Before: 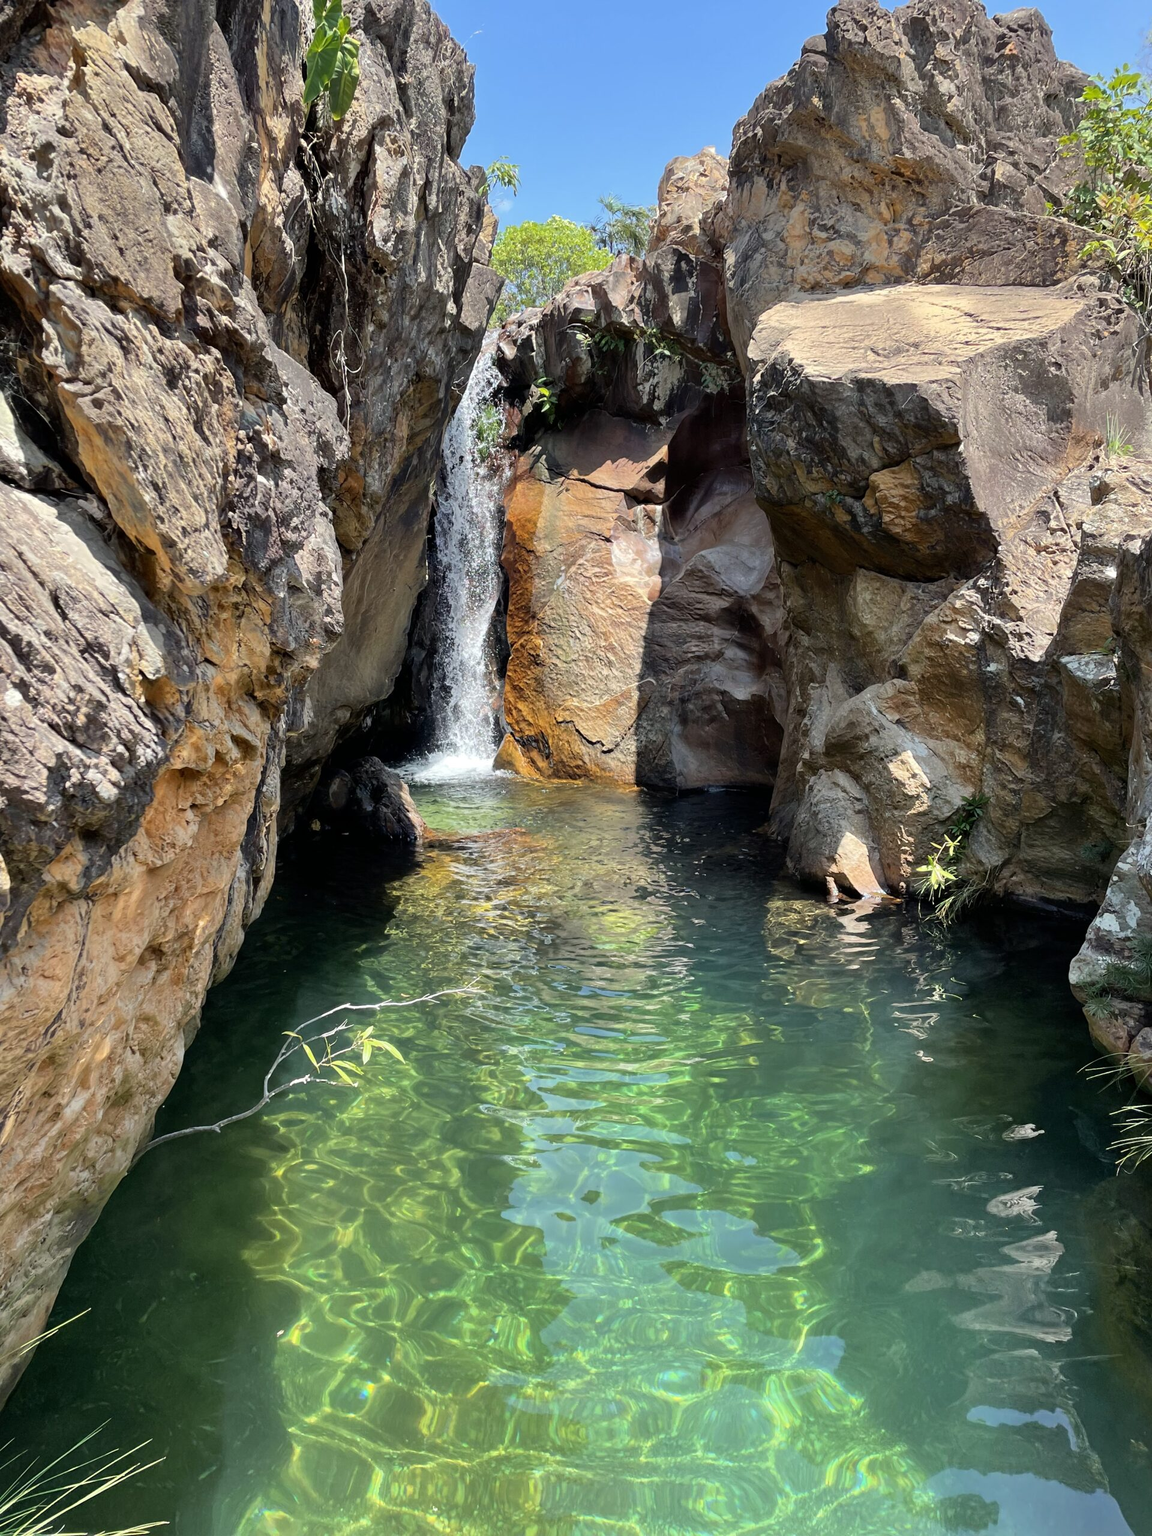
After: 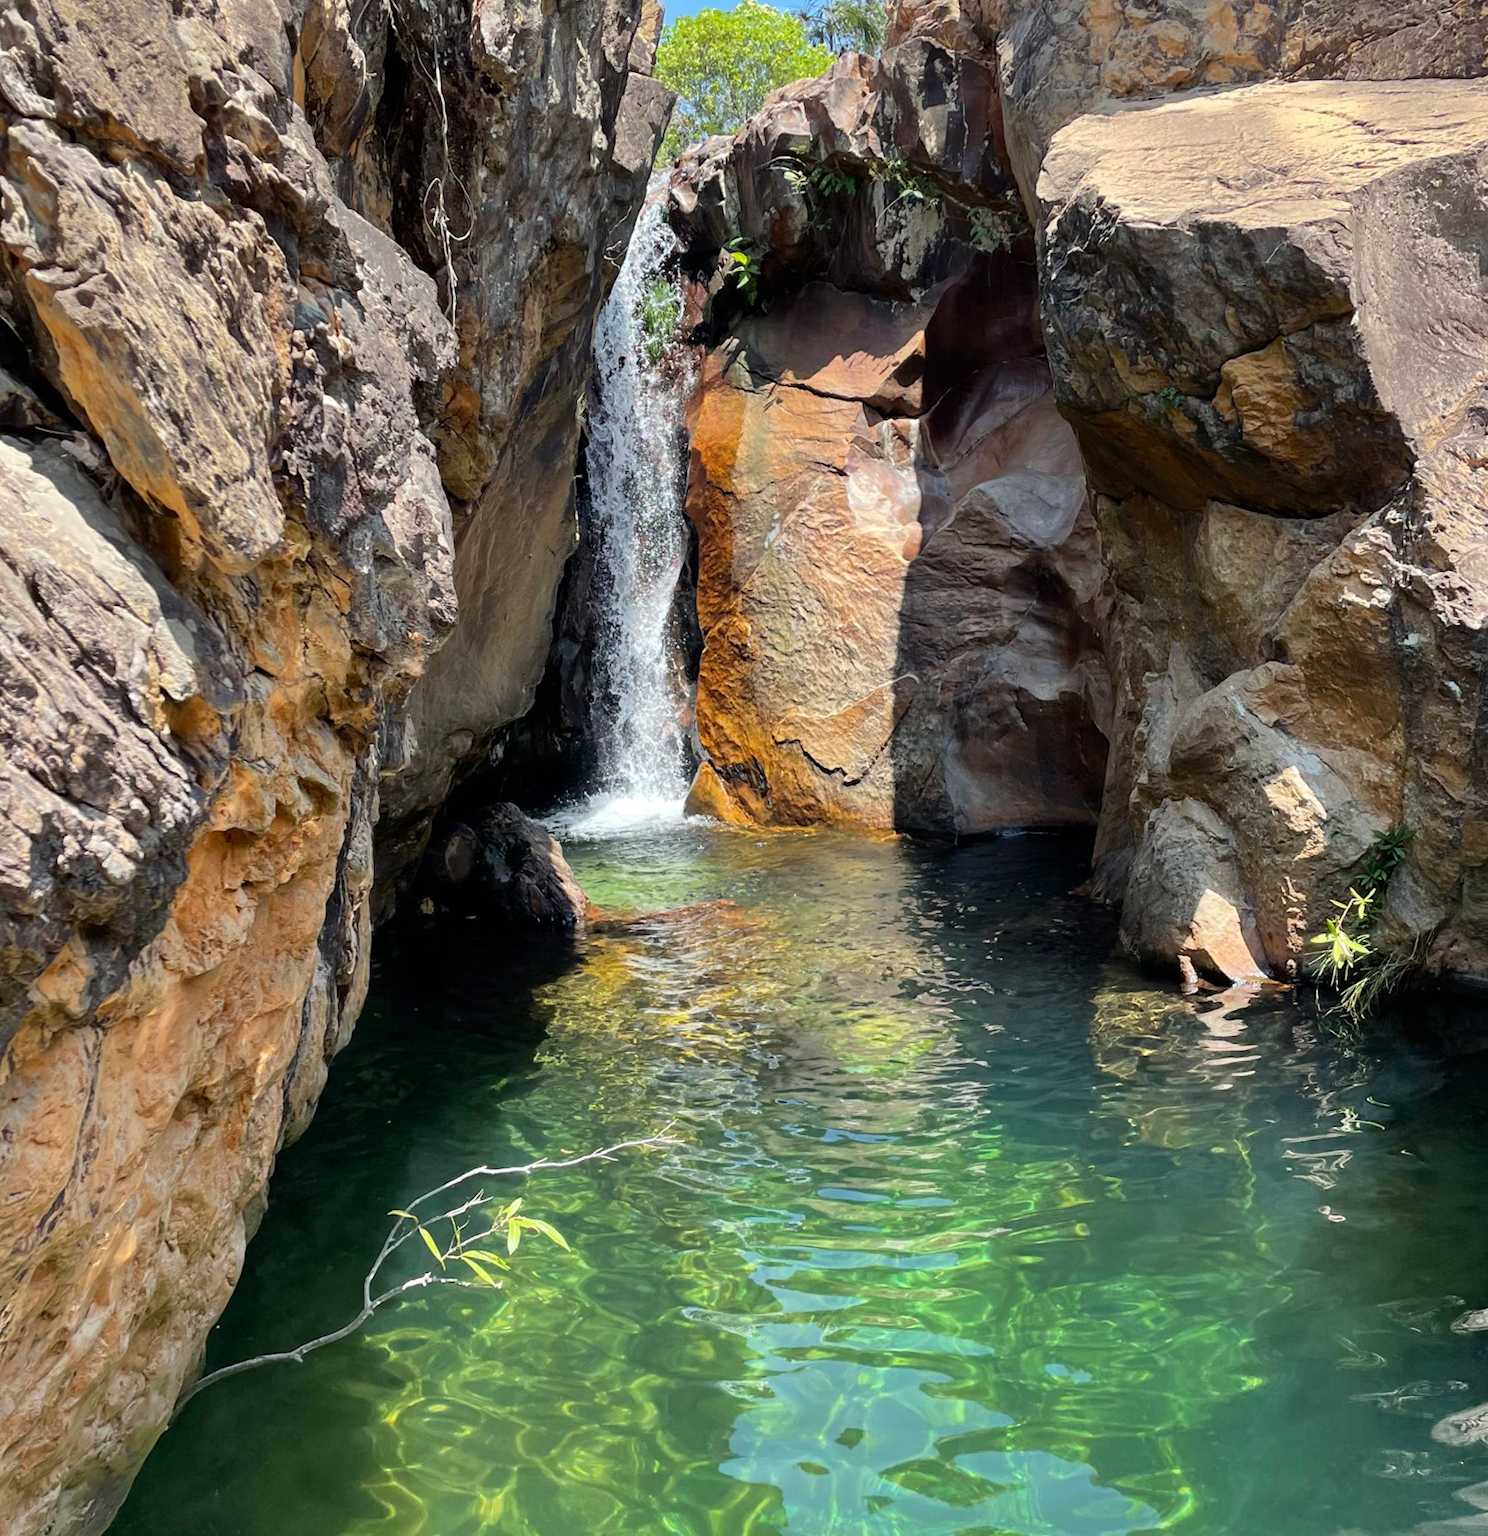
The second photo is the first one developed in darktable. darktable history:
crop and rotate: left 2.425%, top 11.305%, right 9.6%, bottom 15.08%
rotate and perspective: rotation -2°, crop left 0.022, crop right 0.978, crop top 0.049, crop bottom 0.951
